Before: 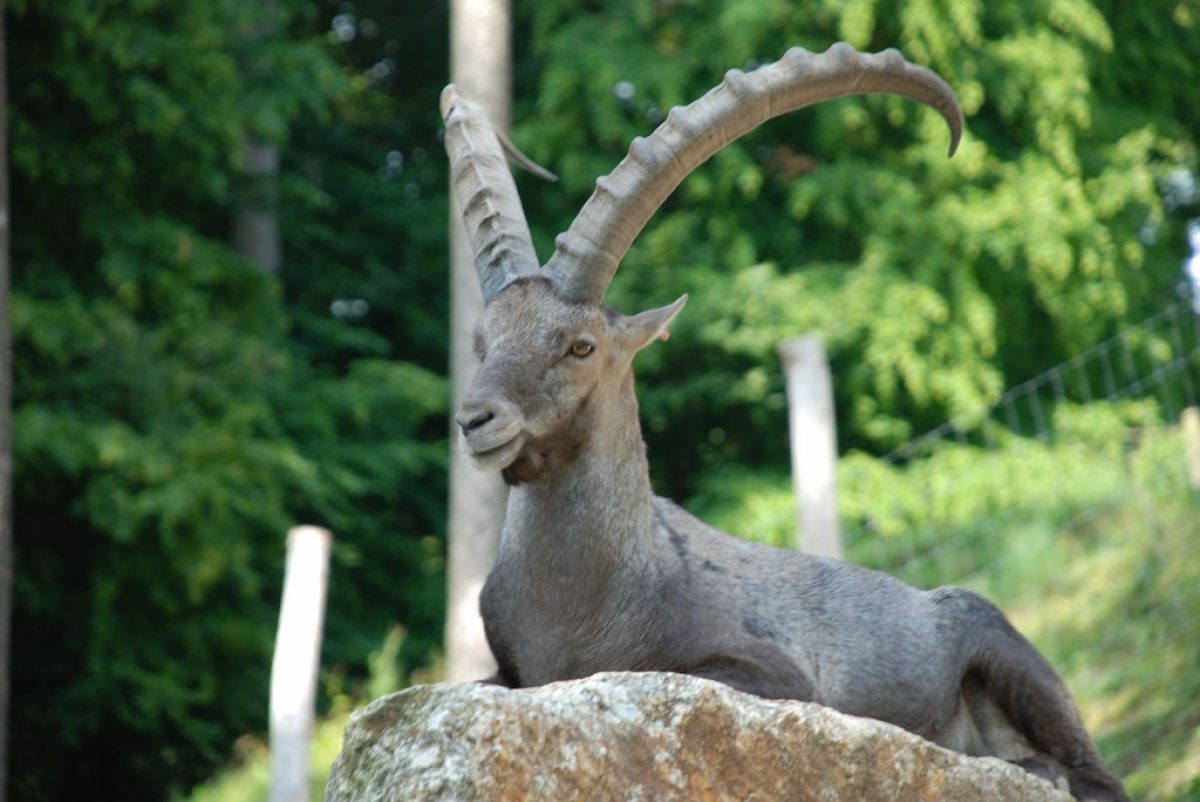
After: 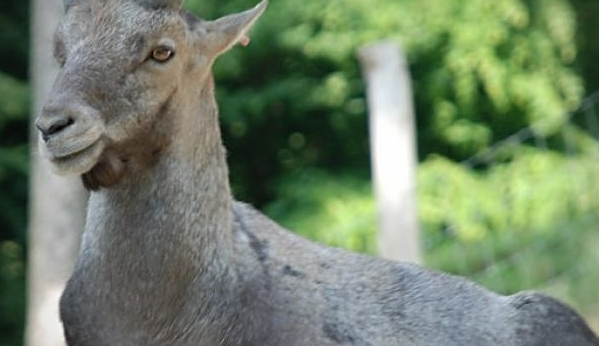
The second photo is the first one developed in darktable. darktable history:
crop: left 35.08%, top 36.826%, right 14.986%, bottom 19.963%
vignetting: on, module defaults
sharpen: on, module defaults
color balance rgb: shadows lift › hue 85.39°, linear chroma grading › global chroma 0.41%, perceptual saturation grading › global saturation -12.627%, global vibrance 20%
